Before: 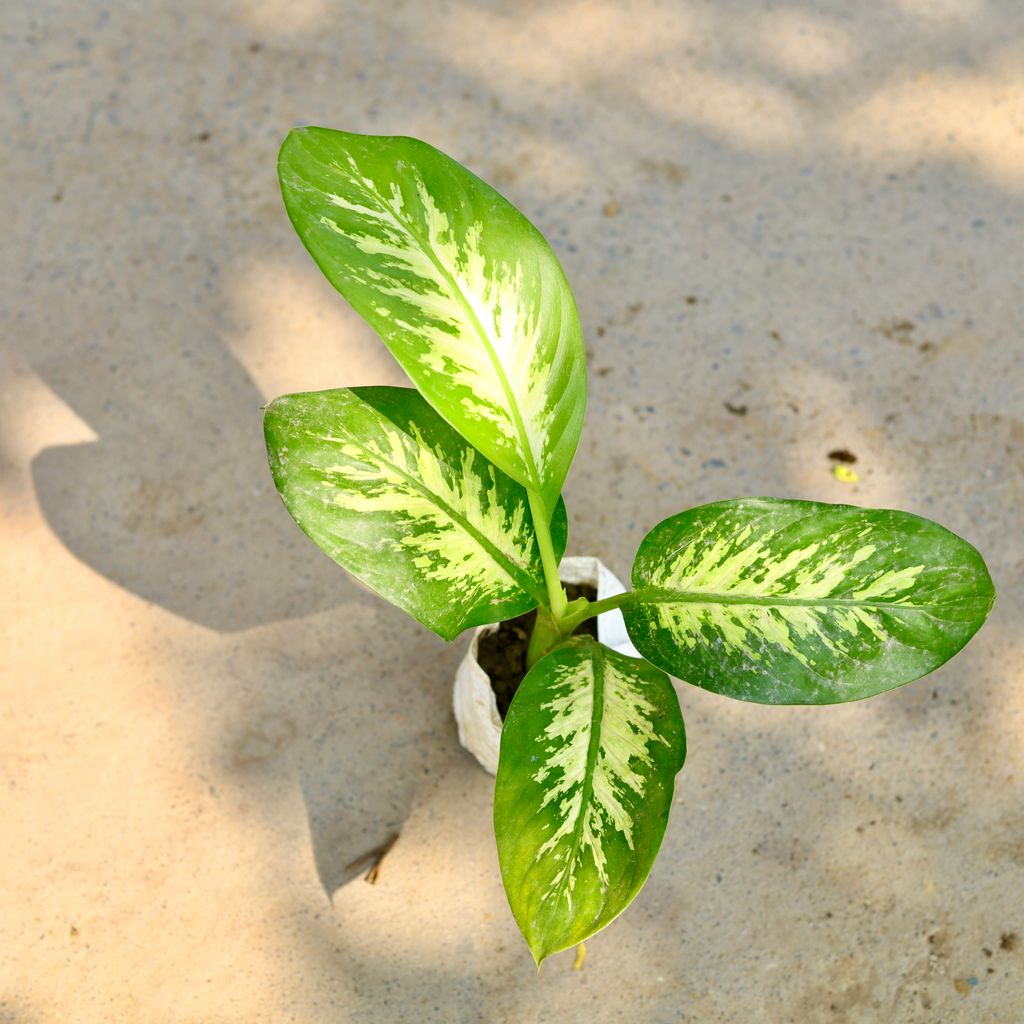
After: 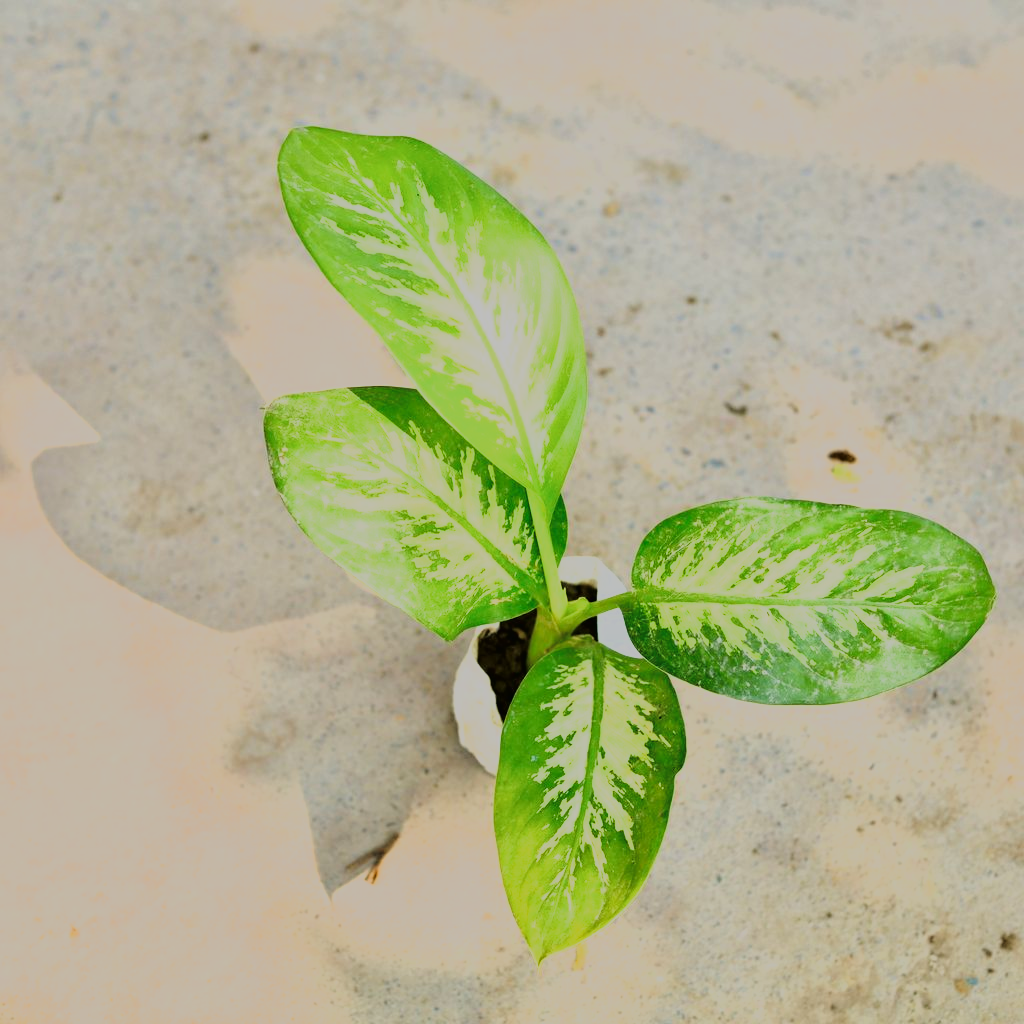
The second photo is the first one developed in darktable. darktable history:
tone curve: curves: ch0 [(0, 0.011) (0.053, 0.026) (0.174, 0.115) (0.398, 0.444) (0.673, 0.775) (0.829, 0.906) (0.991, 0.981)]; ch1 [(0, 0) (0.264, 0.22) (0.407, 0.373) (0.463, 0.457) (0.492, 0.501) (0.512, 0.513) (0.54, 0.543) (0.585, 0.617) (0.659, 0.686) (0.78, 0.8) (1, 1)]; ch2 [(0, 0) (0.438, 0.449) (0.473, 0.469) (0.503, 0.5) (0.523, 0.534) (0.562, 0.591) (0.612, 0.627) (0.701, 0.707) (1, 1)], color space Lab, linked channels, preserve colors none
filmic rgb: black relative exposure -13.11 EV, white relative exposure 4.02 EV, threshold 2.98 EV, target white luminance 85.127%, hardness 6.28, latitude 42.66%, contrast 0.858, shadows ↔ highlights balance 8.11%, enable highlight reconstruction true
exposure: compensate highlight preservation false
